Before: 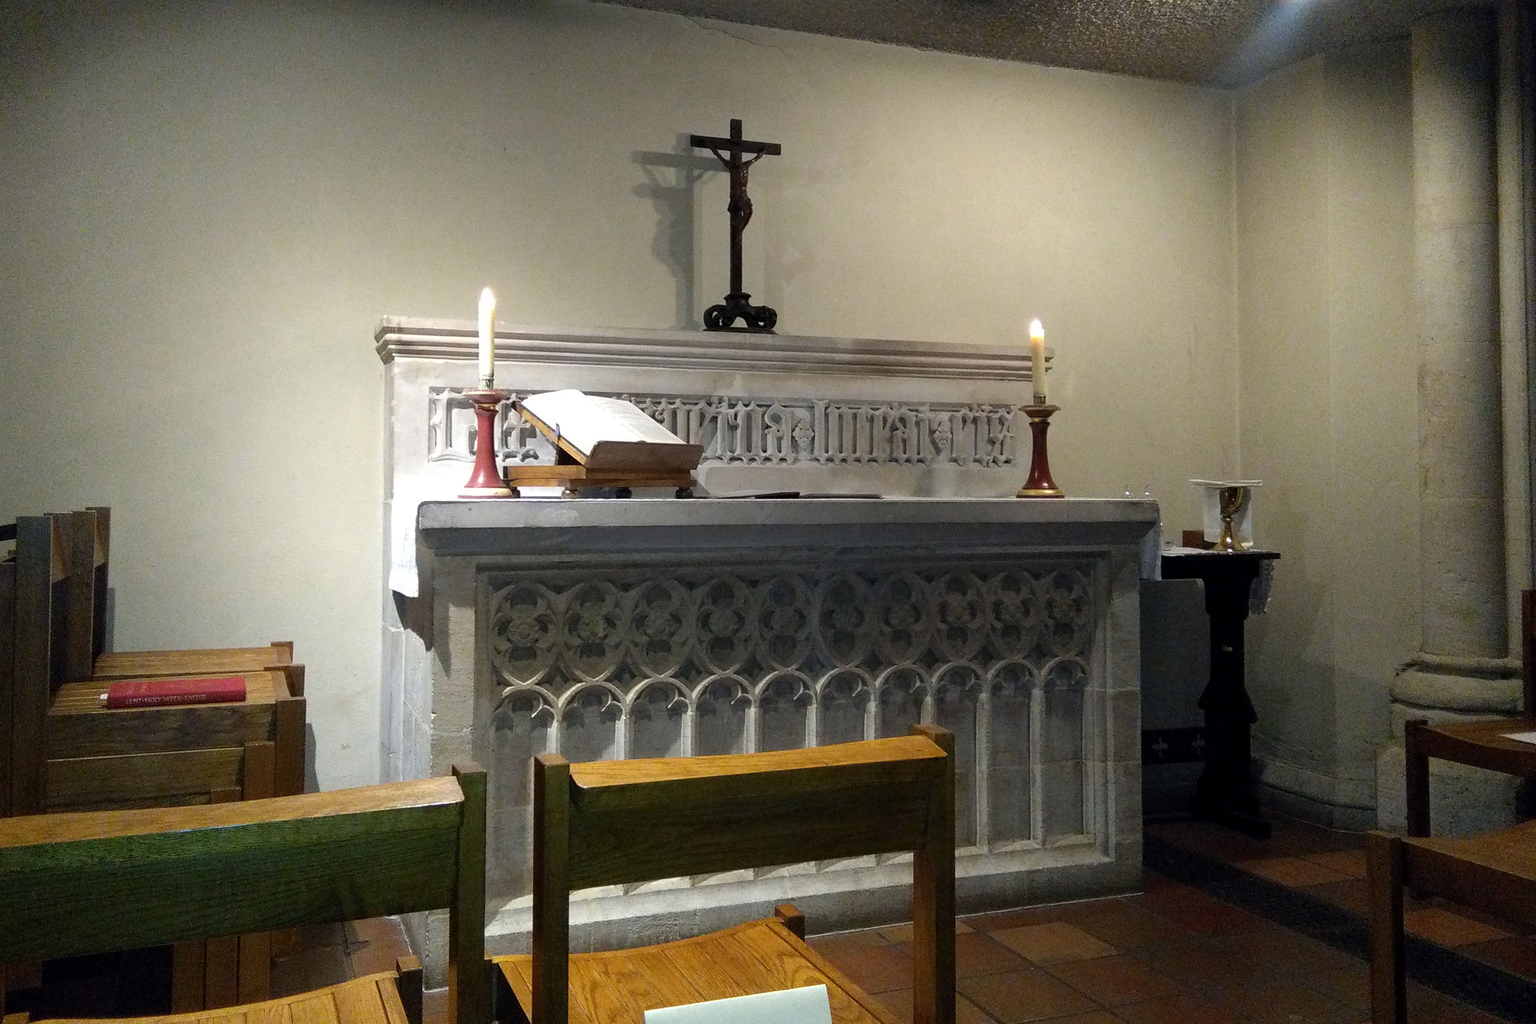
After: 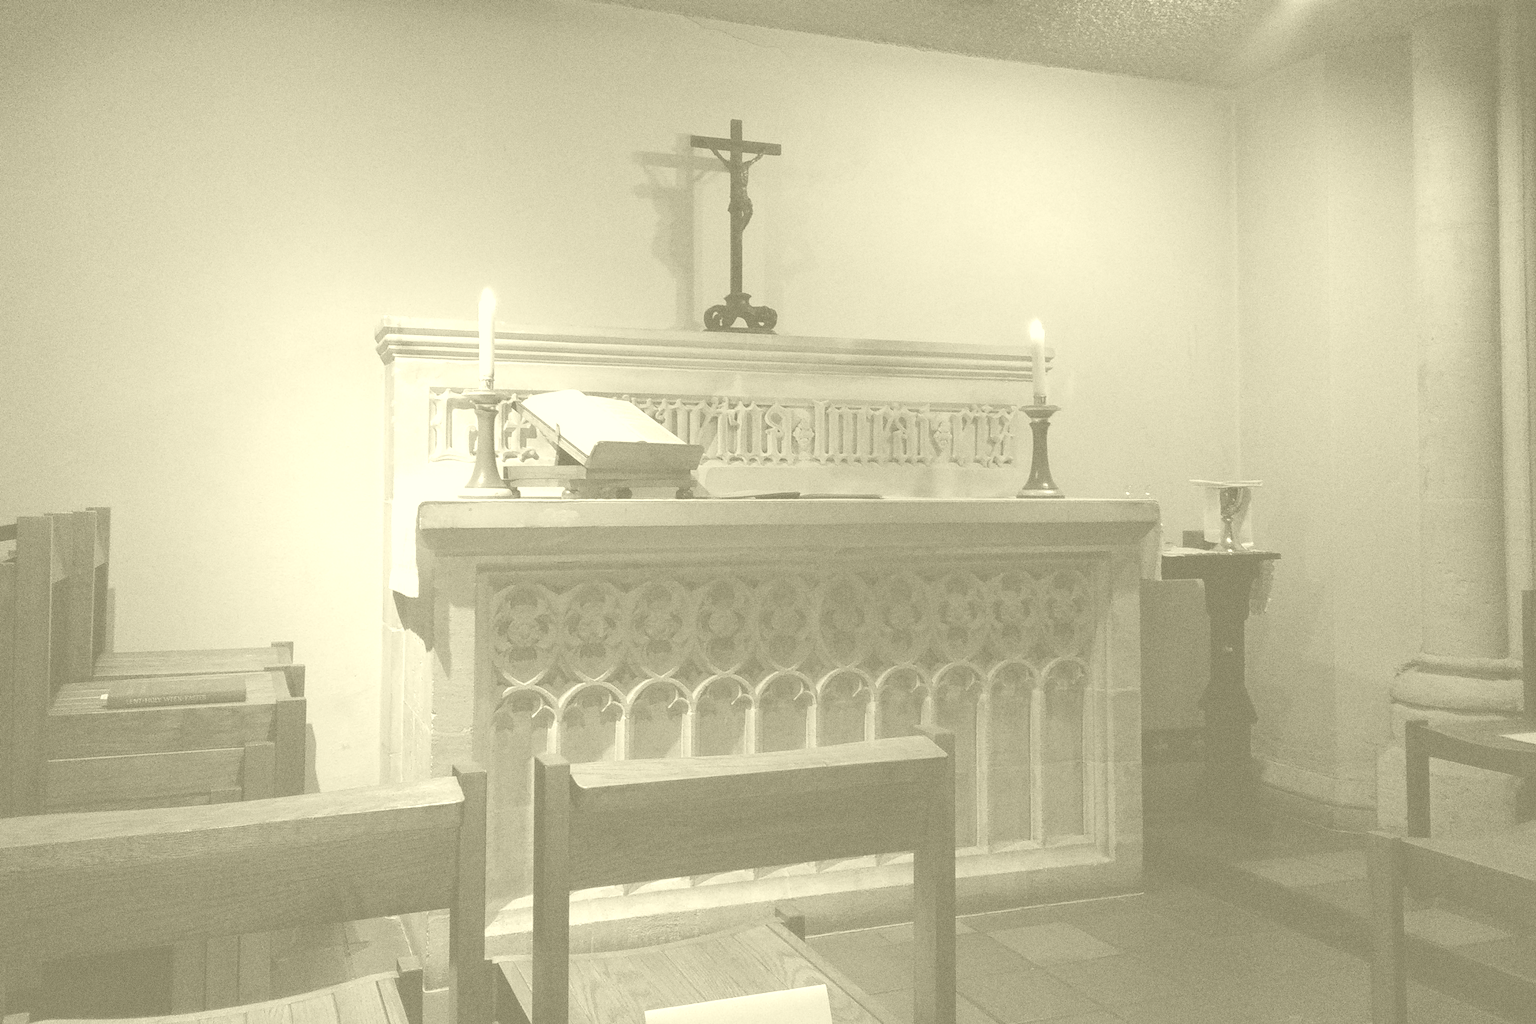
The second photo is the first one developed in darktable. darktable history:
colorize: hue 43.2°, saturation 40%, version 1
grain: coarseness 0.09 ISO, strength 40%
